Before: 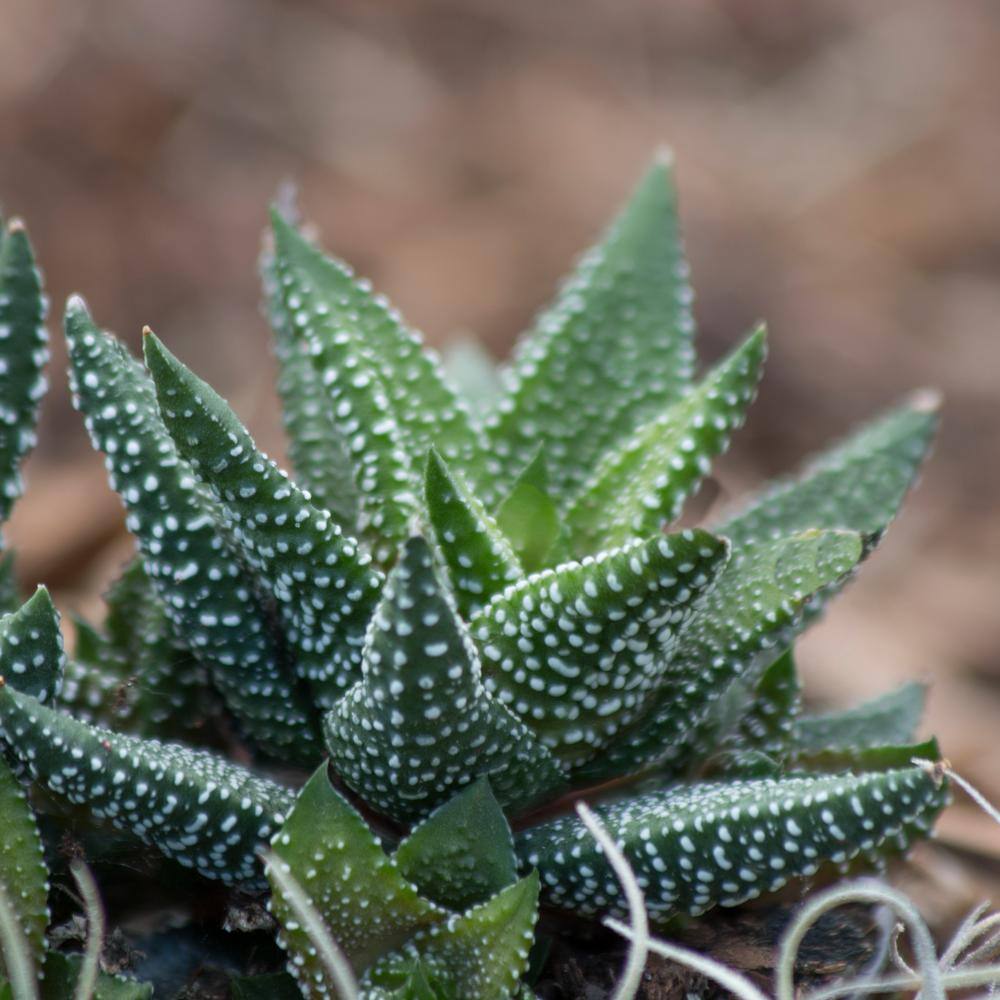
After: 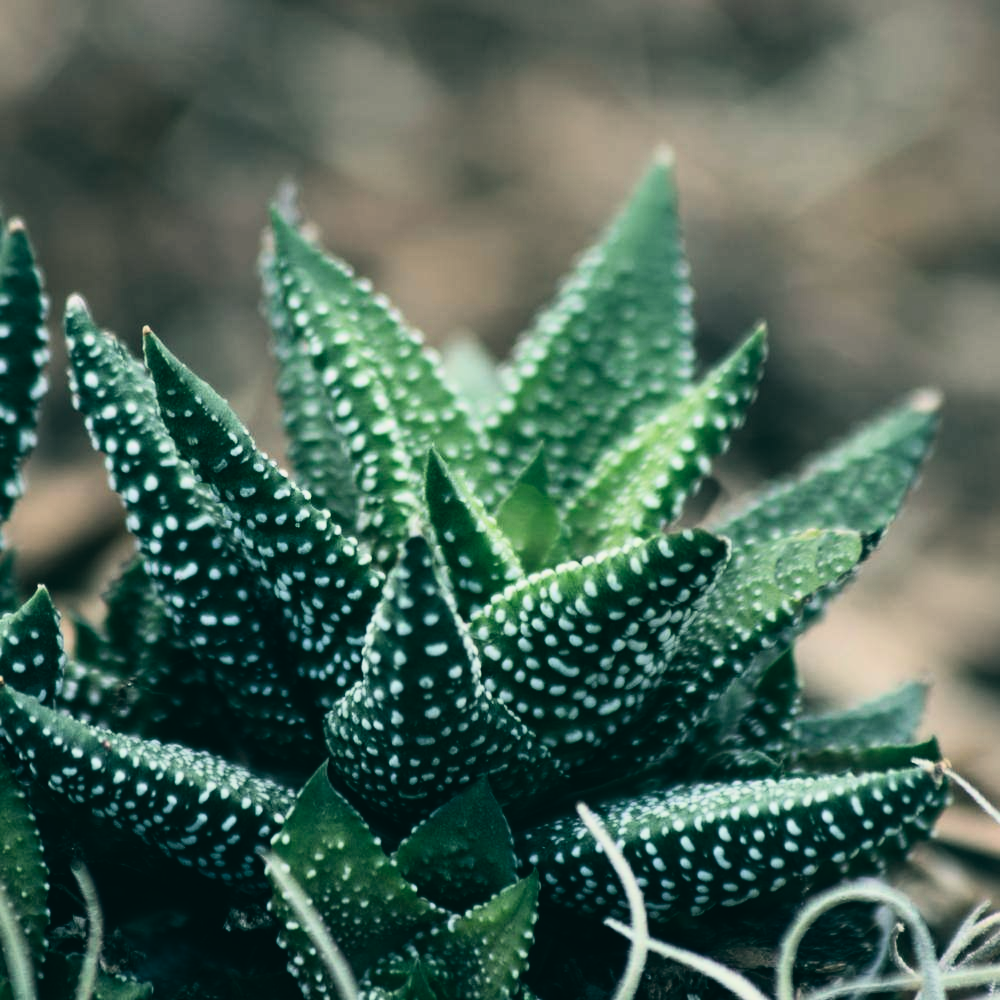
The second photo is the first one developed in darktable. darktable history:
color balance: lift [1.005, 0.99, 1.007, 1.01], gamma [1, 0.979, 1.011, 1.021], gain [0.923, 1.098, 1.025, 0.902], input saturation 90.45%, contrast 7.73%, output saturation 105.91%
white balance: red 1, blue 1
exposure: black level correction -0.016, exposure -1.018 EV, compensate highlight preservation false
rgb curve: curves: ch0 [(0, 0) (0.21, 0.15) (0.24, 0.21) (0.5, 0.75) (0.75, 0.96) (0.89, 0.99) (1, 1)]; ch1 [(0, 0.02) (0.21, 0.13) (0.25, 0.2) (0.5, 0.67) (0.75, 0.9) (0.89, 0.97) (1, 1)]; ch2 [(0, 0.02) (0.21, 0.13) (0.25, 0.2) (0.5, 0.67) (0.75, 0.9) (0.89, 0.97) (1, 1)], compensate middle gray true
